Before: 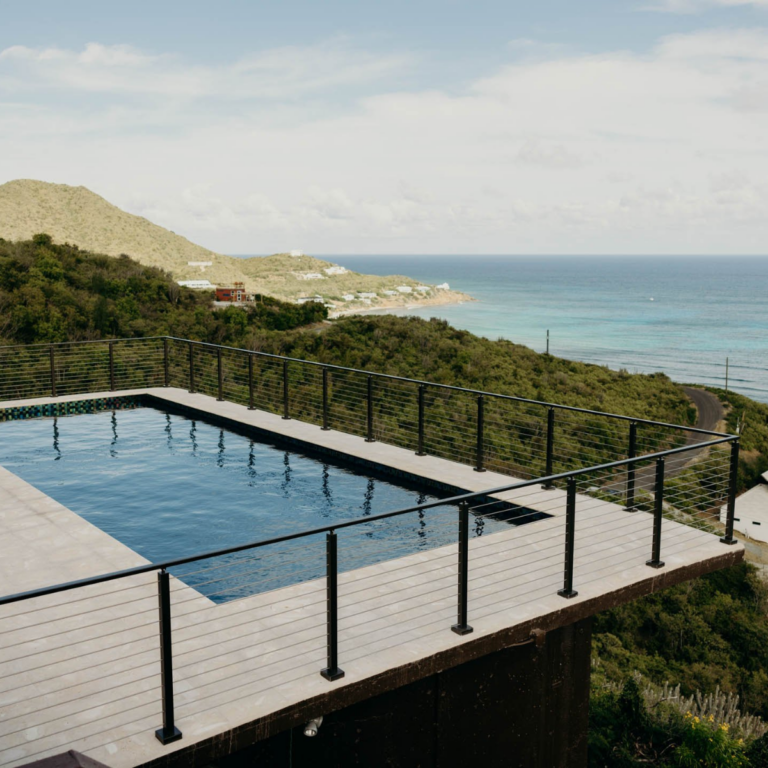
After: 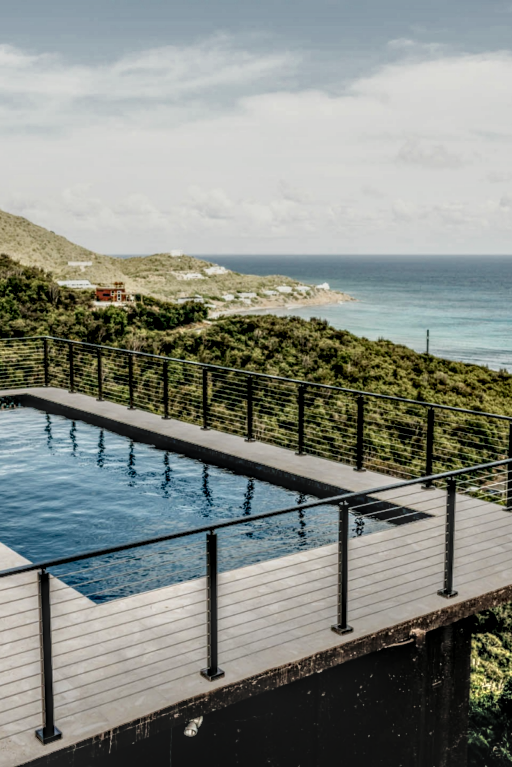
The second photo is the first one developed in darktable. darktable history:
exposure: exposure 0.6 EV, compensate highlight preservation false
filmic rgb: black relative exposure -7.32 EV, white relative exposure 5.09 EV, hardness 3.2
local contrast: highlights 0%, shadows 0%, detail 300%, midtone range 0.3
shadows and highlights: radius 133.83, soften with gaussian
crop and rotate: left 15.754%, right 17.579%
